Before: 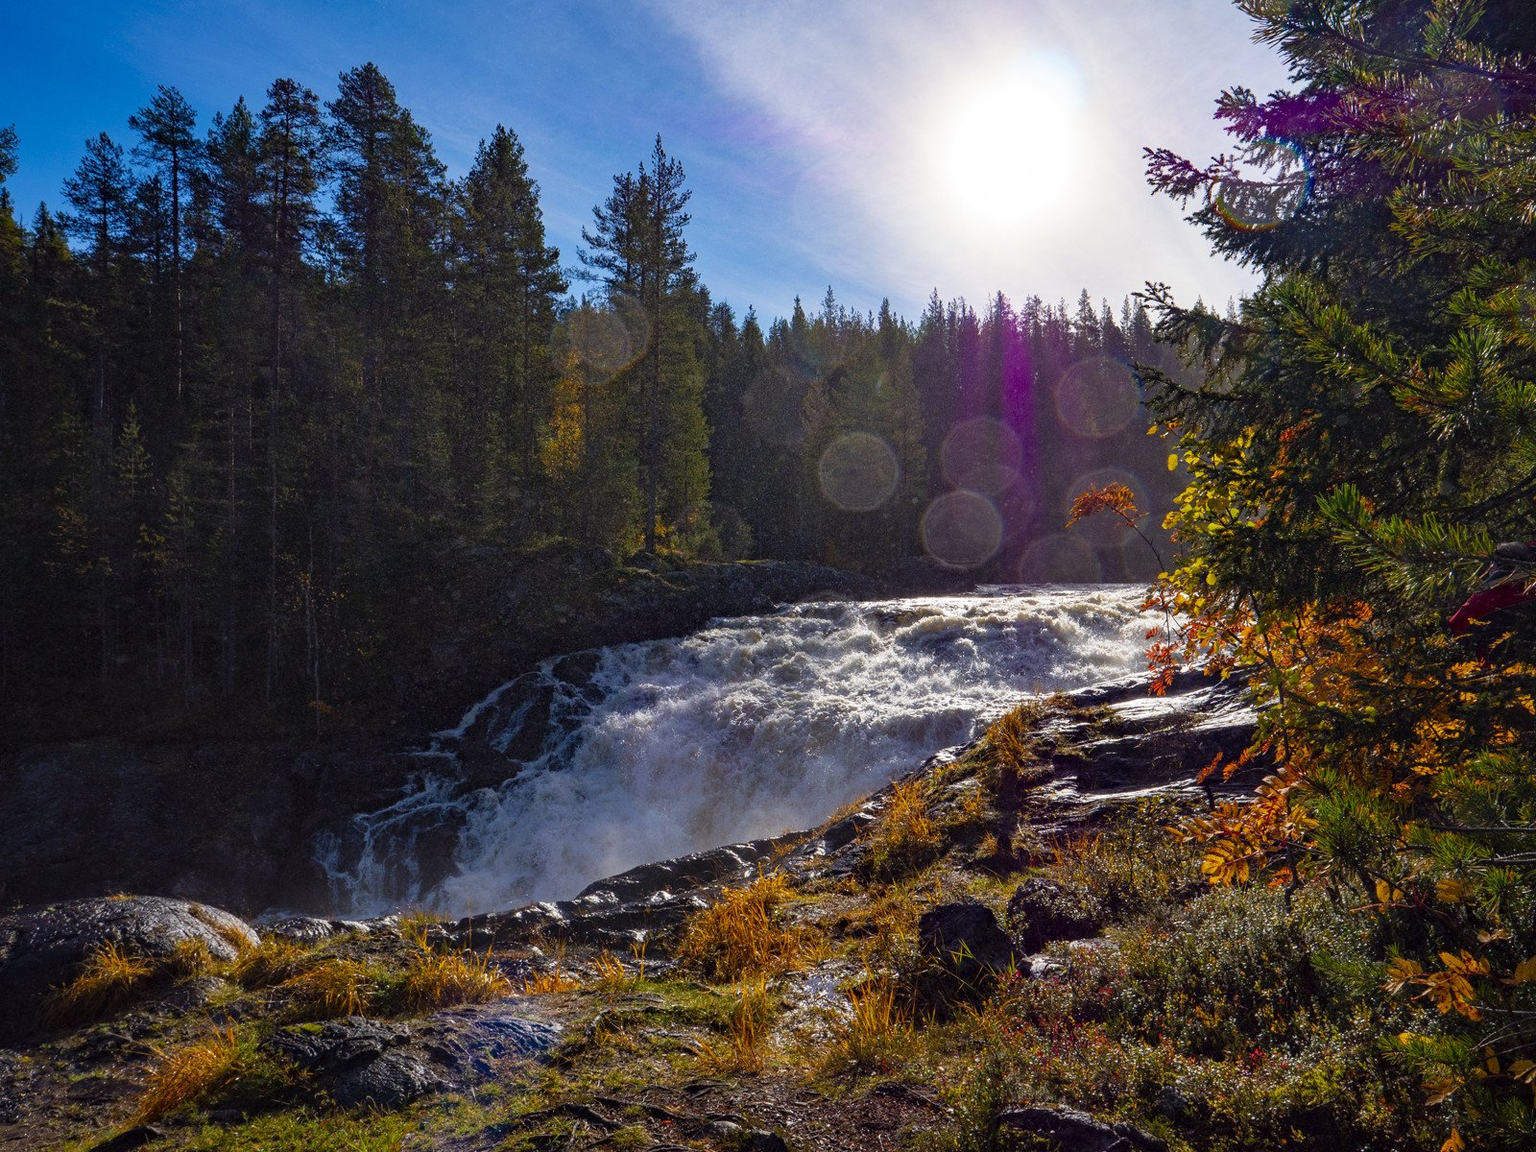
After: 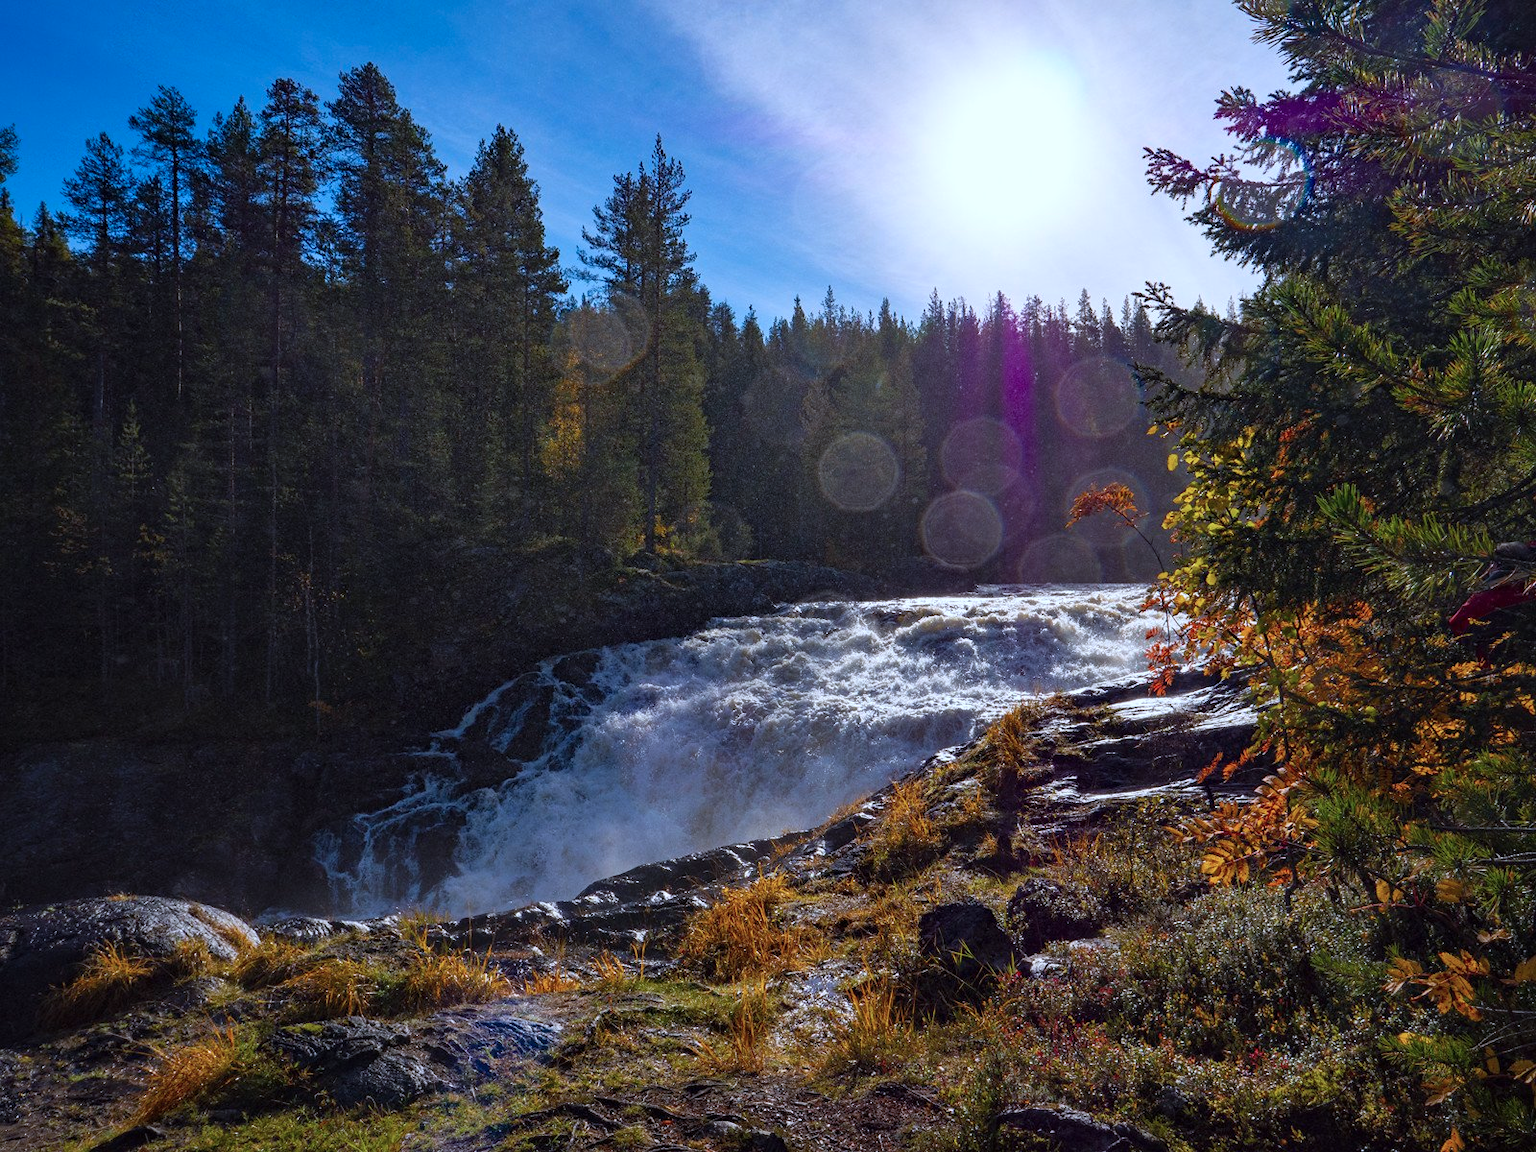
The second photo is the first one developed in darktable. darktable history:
color correction: highlights a* -1.94, highlights b* -18.25
